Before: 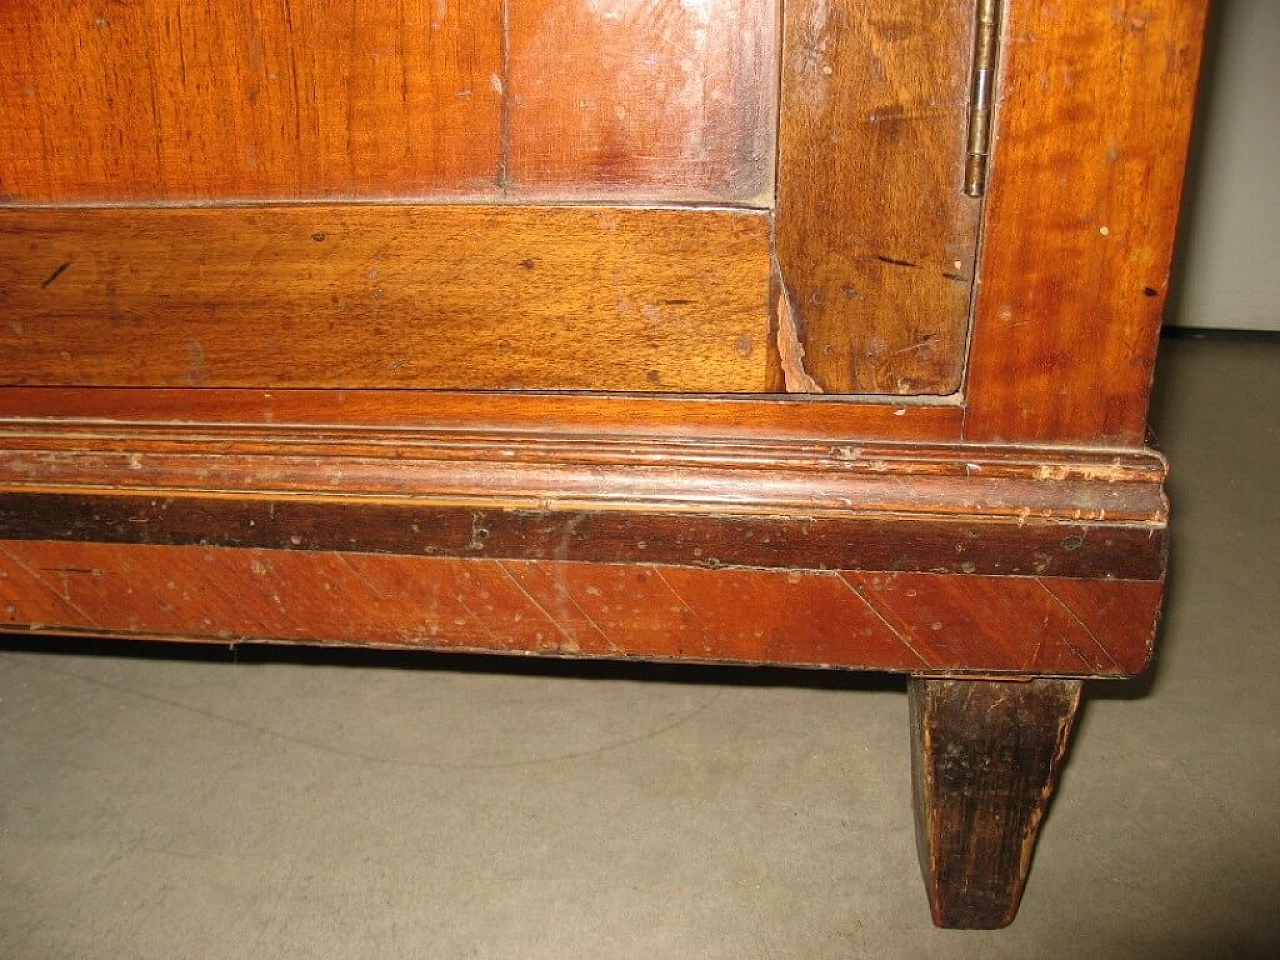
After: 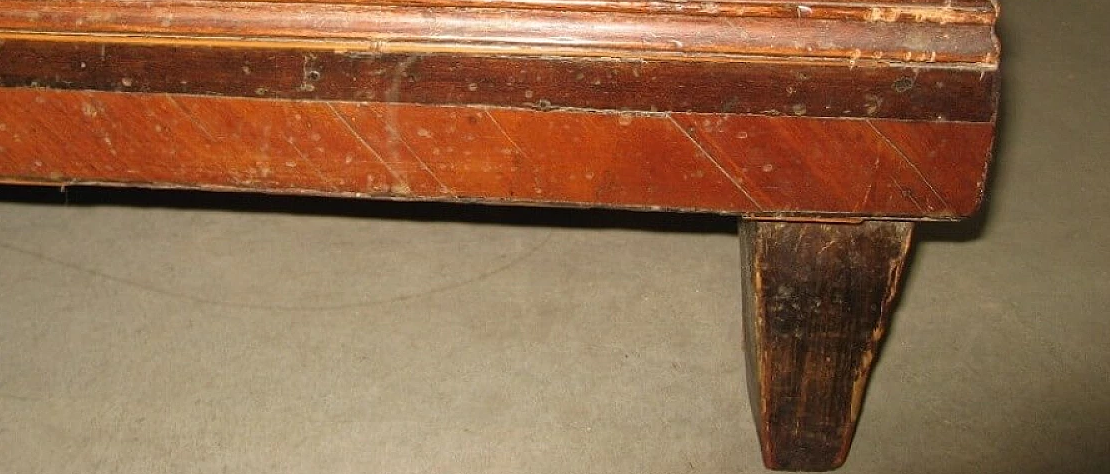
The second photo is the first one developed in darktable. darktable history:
crop and rotate: left 13.235%, top 47.767%, bottom 2.821%
